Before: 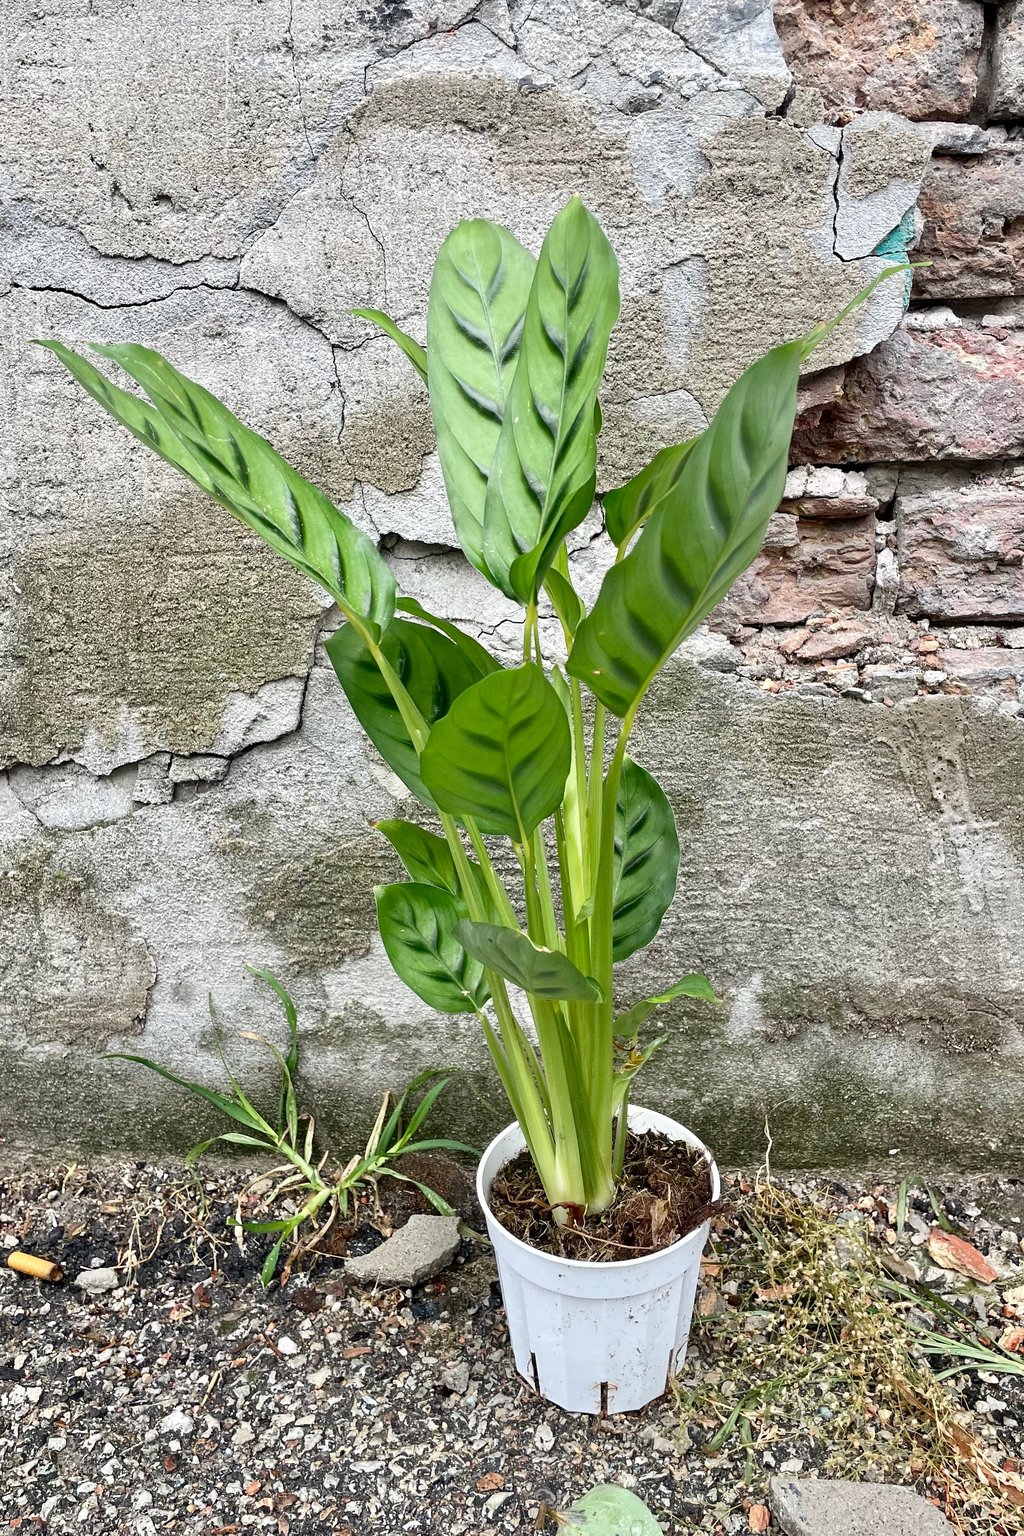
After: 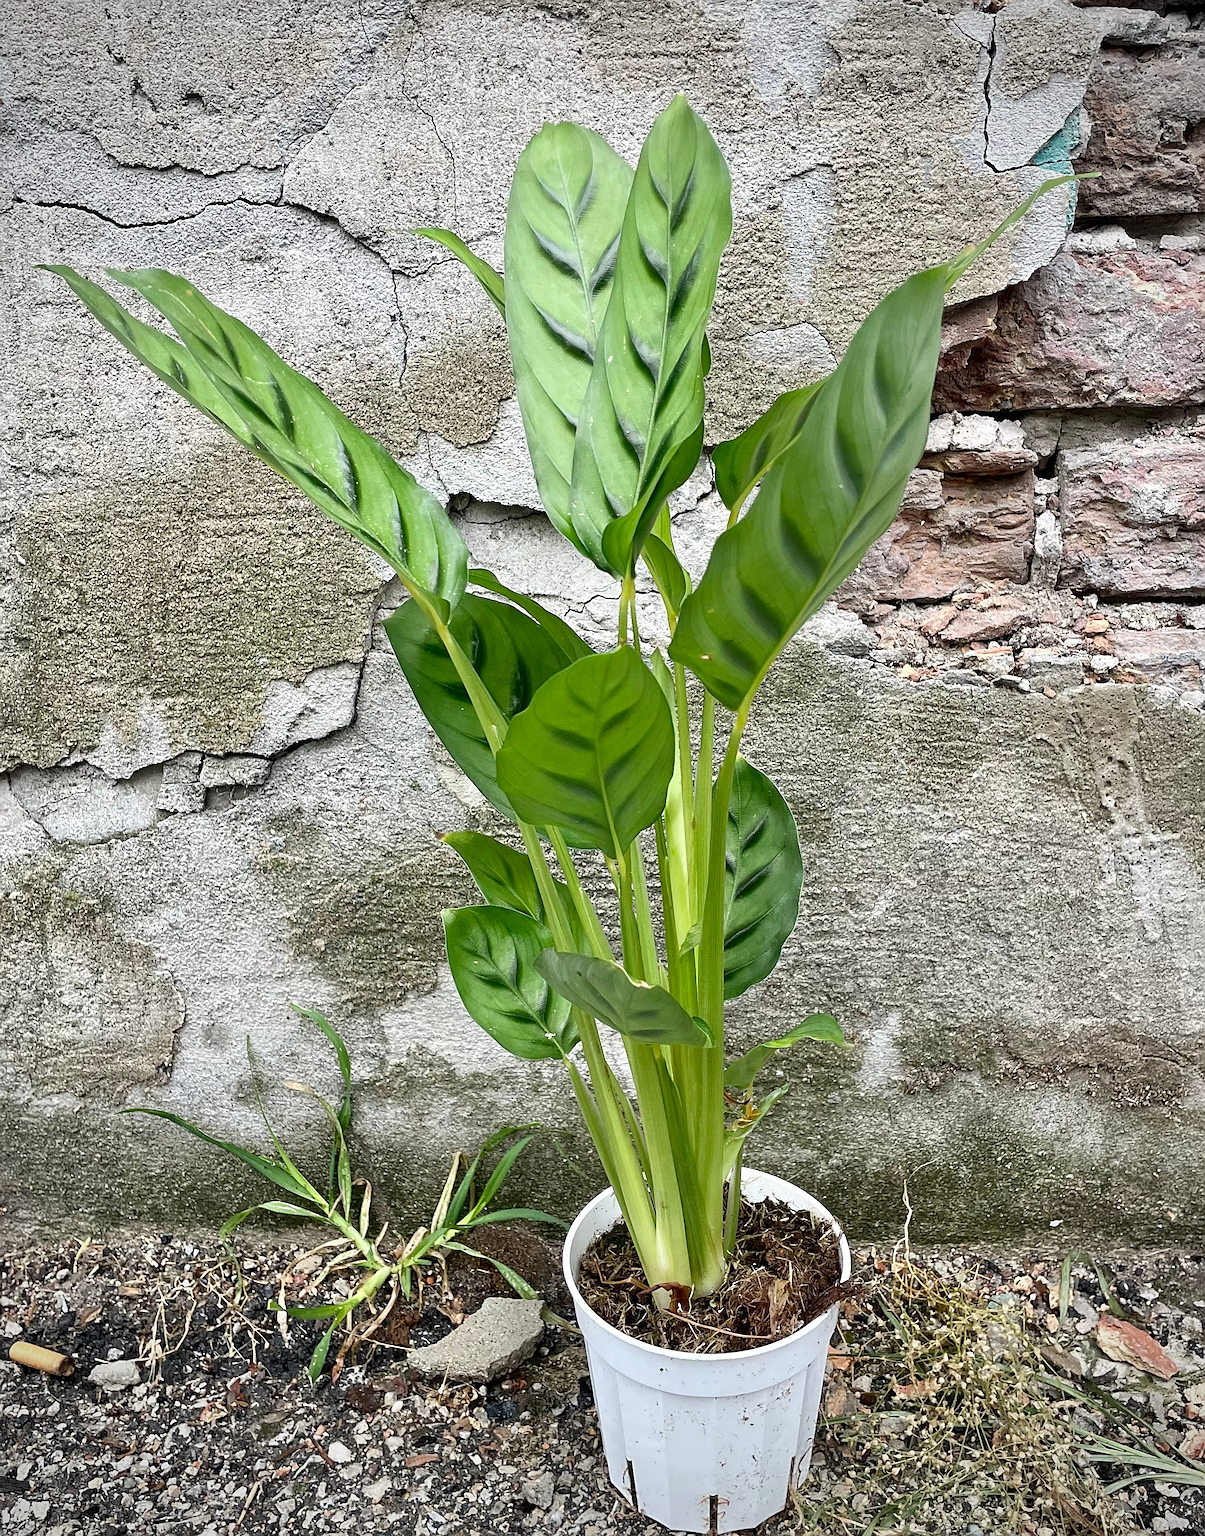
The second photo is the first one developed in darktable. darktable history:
crop: top 7.56%, bottom 7.726%
vignetting: on, module defaults
sharpen: on, module defaults
